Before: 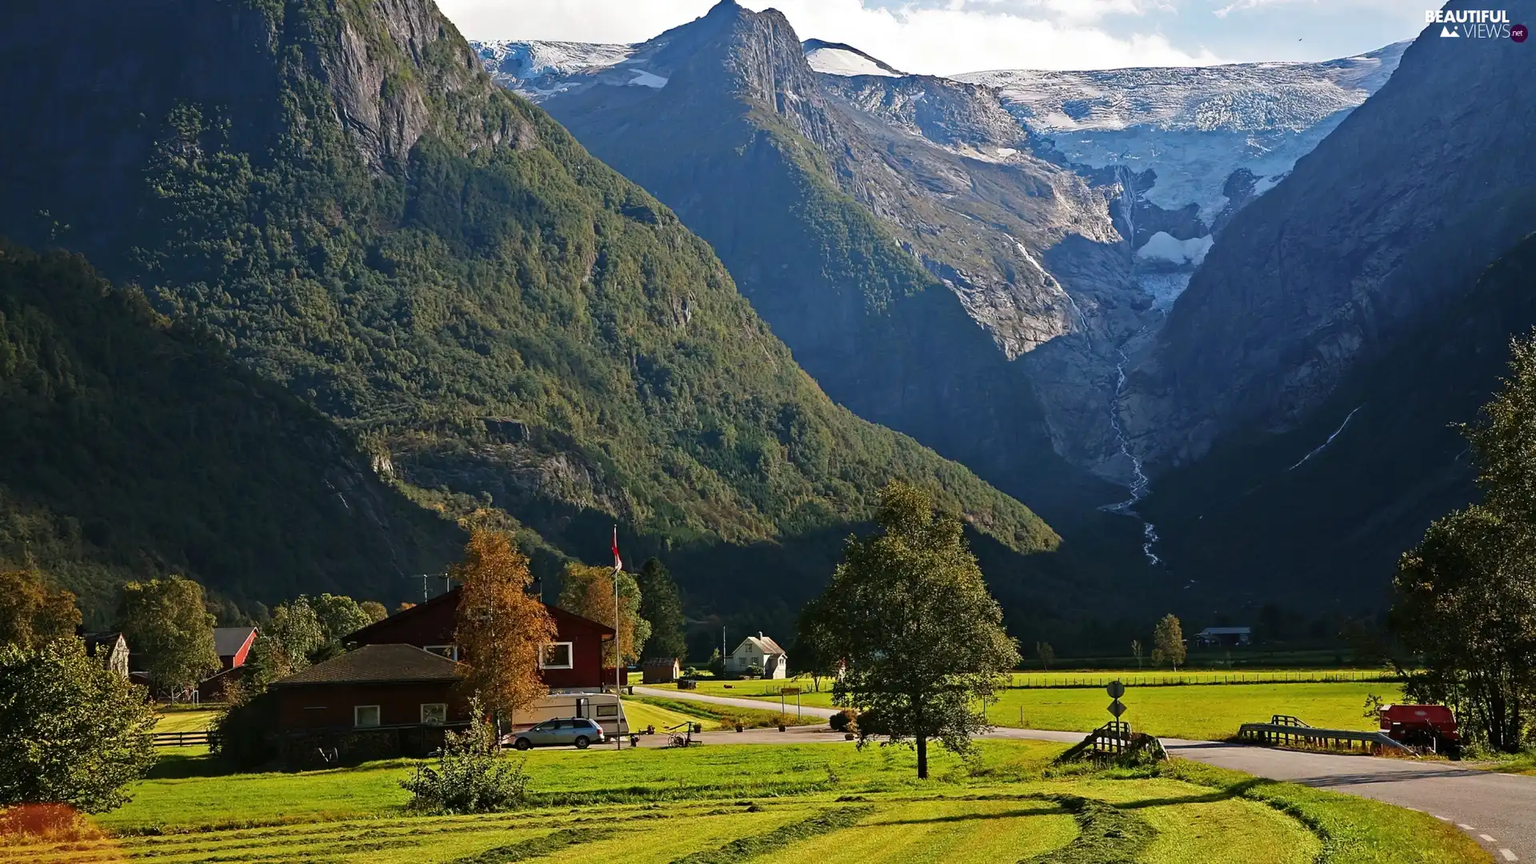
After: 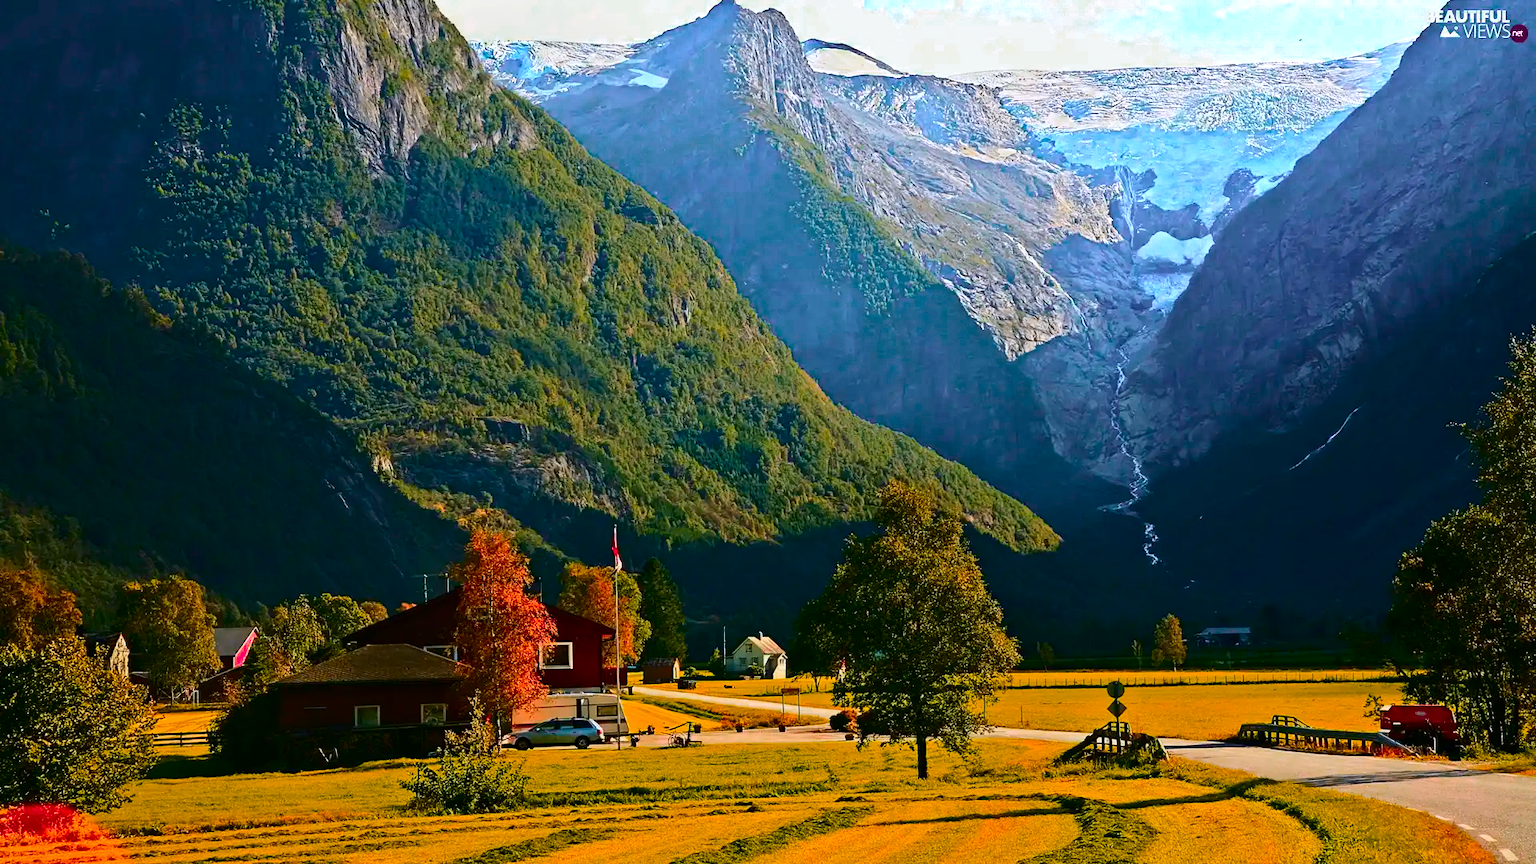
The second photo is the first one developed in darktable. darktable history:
color zones: curves: ch0 [(0.473, 0.374) (0.742, 0.784)]; ch1 [(0.354, 0.737) (0.742, 0.705)]; ch2 [(0.318, 0.421) (0.758, 0.532)]
tone curve: curves: ch0 [(0, 0) (0.042, 0.023) (0.157, 0.114) (0.302, 0.308) (0.44, 0.507) (0.607, 0.705) (0.824, 0.882) (1, 0.965)]; ch1 [(0, 0) (0.339, 0.334) (0.445, 0.419) (0.476, 0.454) (0.503, 0.501) (0.517, 0.513) (0.551, 0.567) (0.622, 0.662) (0.706, 0.741) (1, 1)]; ch2 [(0, 0) (0.327, 0.318) (0.417, 0.426) (0.46, 0.453) (0.502, 0.5) (0.514, 0.524) (0.547, 0.572) (0.615, 0.656) (0.717, 0.778) (1, 1)], color space Lab, independent channels, preserve colors none
